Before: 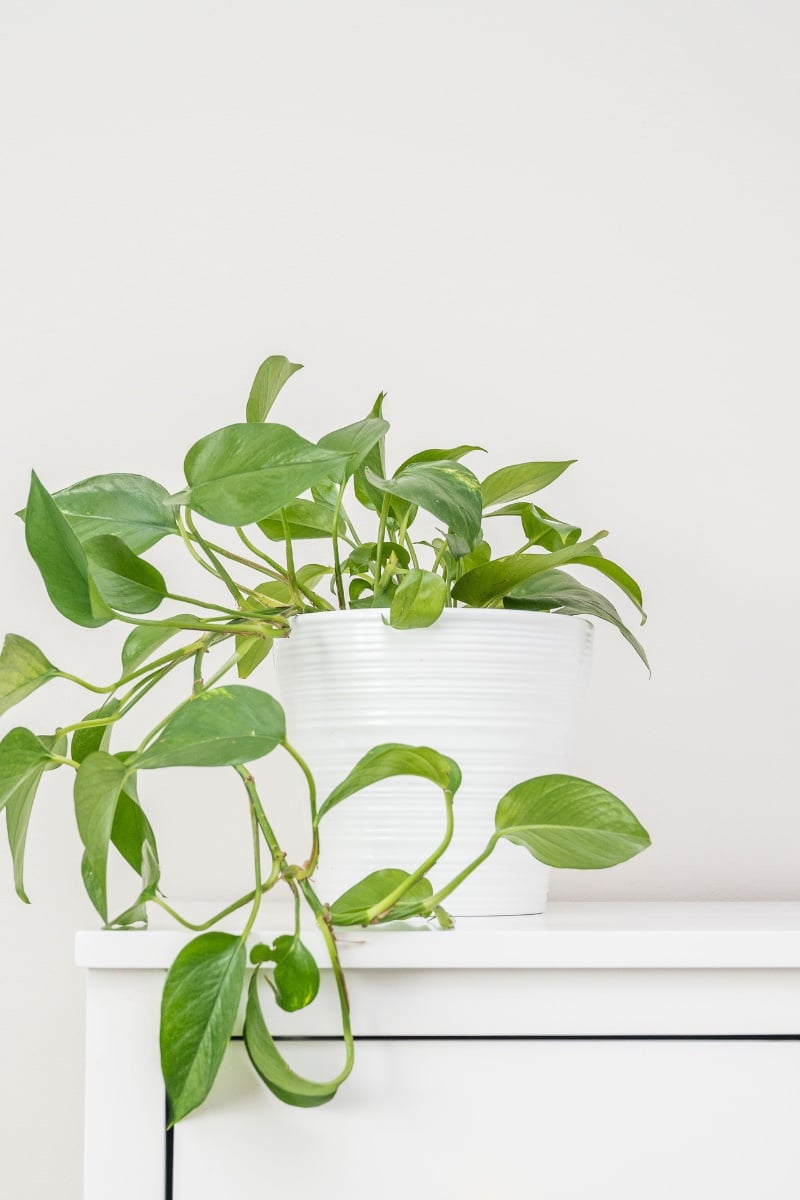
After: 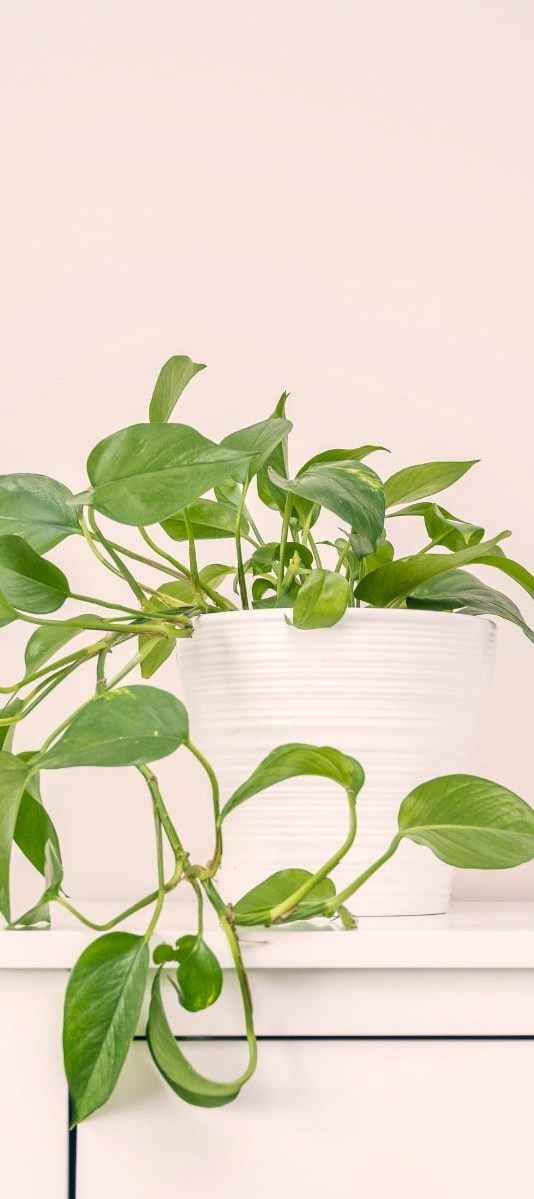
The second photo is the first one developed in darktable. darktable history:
crop and rotate: left 12.326%, right 20.904%
local contrast: mode bilateral grid, contrast 21, coarseness 49, detail 120%, midtone range 0.2
color correction: highlights a* 5.47, highlights b* 5.33, shadows a* -4.14, shadows b* -5.11
